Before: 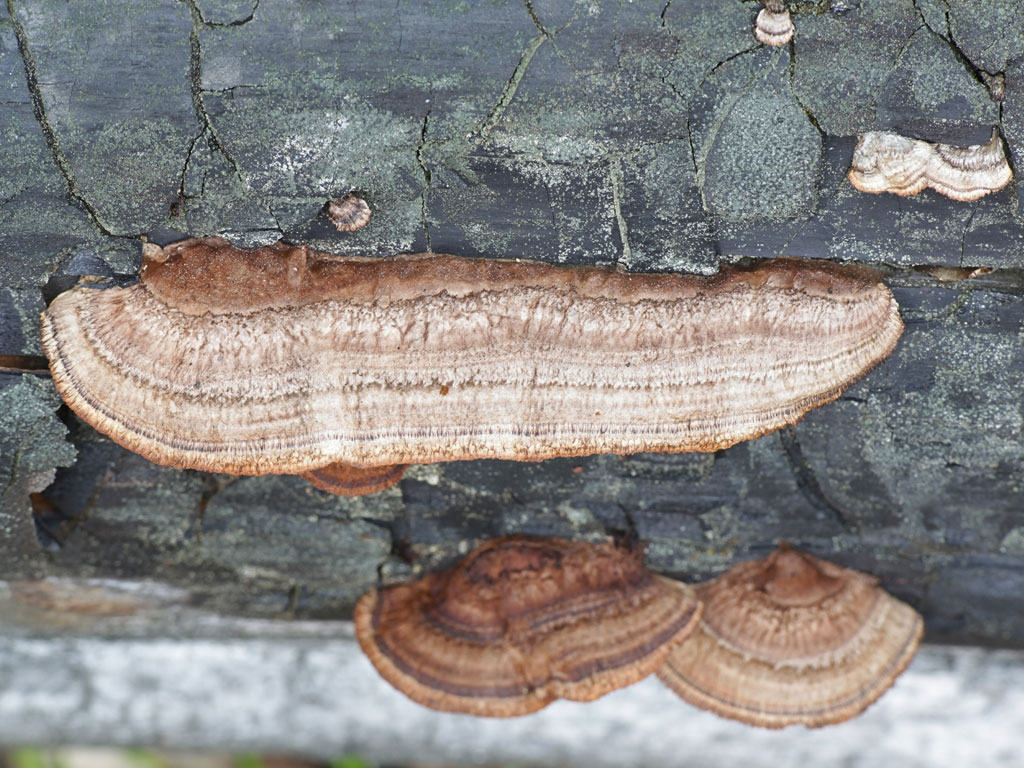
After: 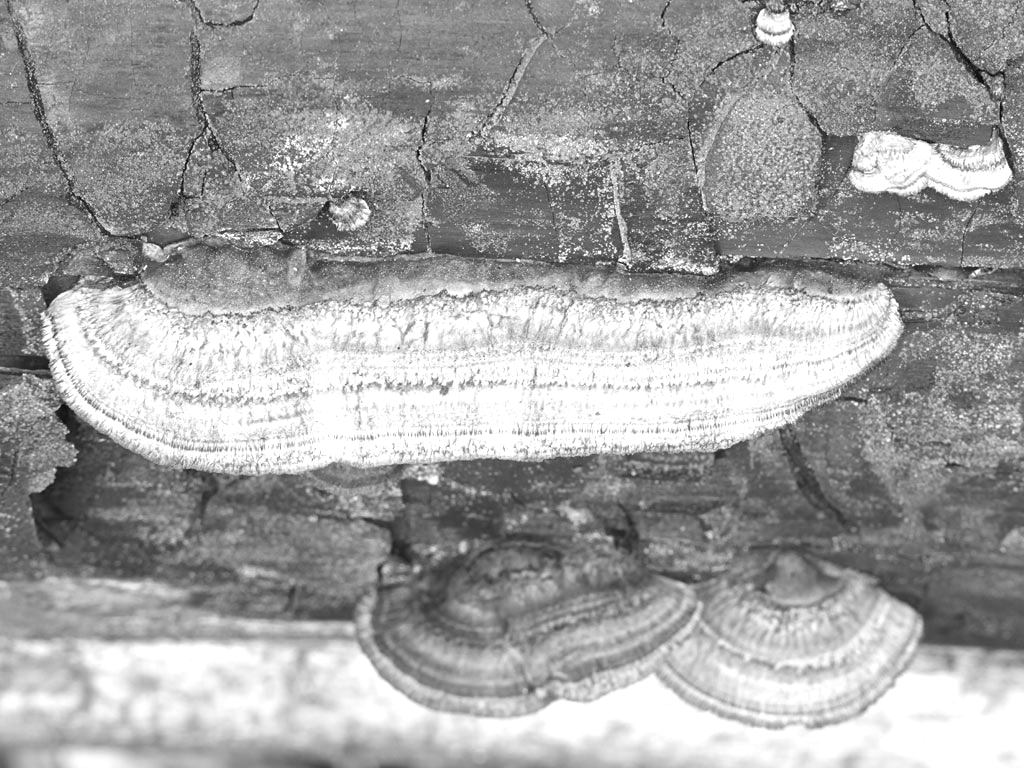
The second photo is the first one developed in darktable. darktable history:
monochrome: a 26.22, b 42.67, size 0.8
exposure: exposure 0.921 EV, compensate highlight preservation false
